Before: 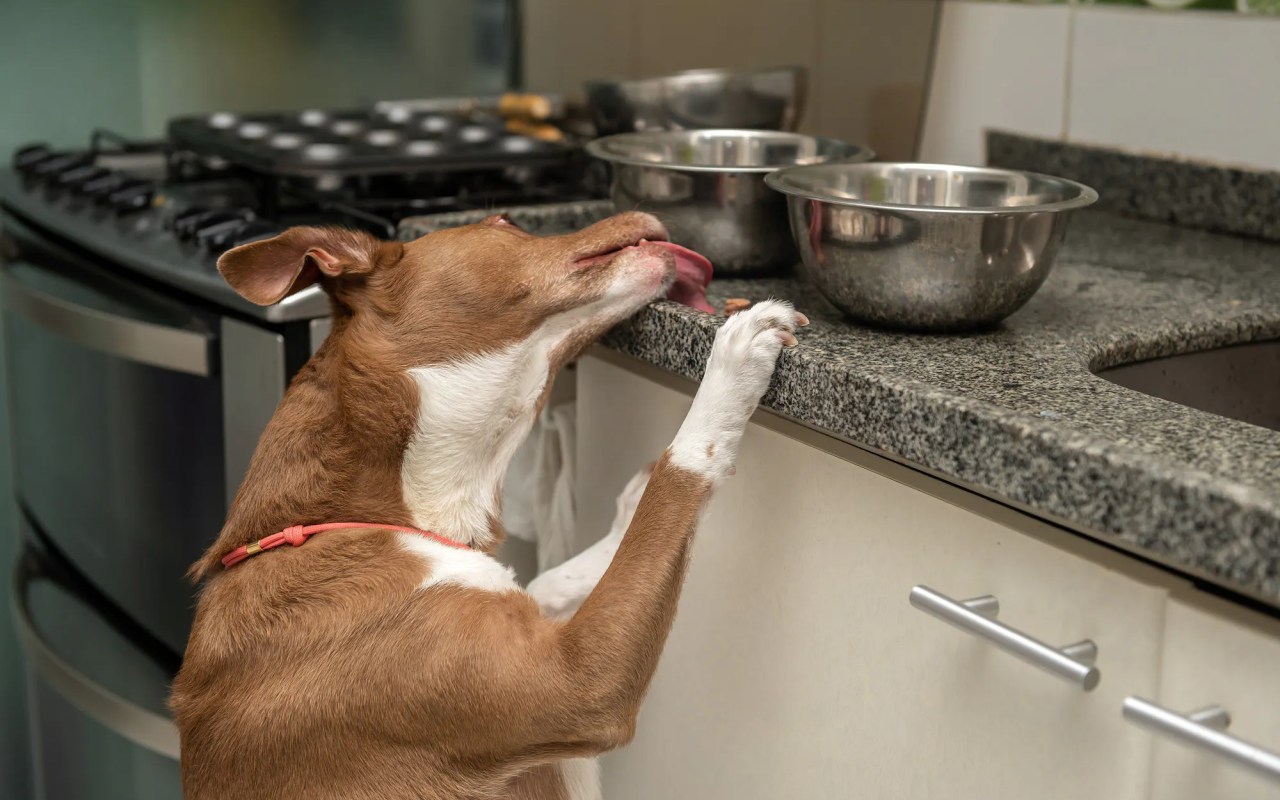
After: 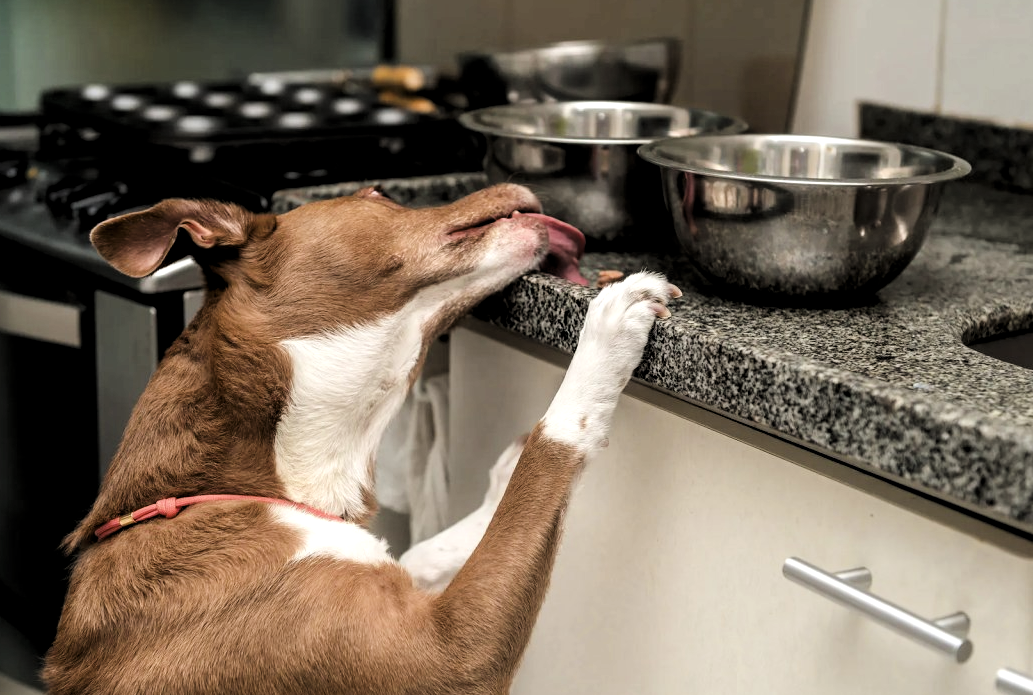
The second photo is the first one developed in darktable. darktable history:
exposure: exposure 0.161 EV, compensate highlight preservation false
crop: left 9.994%, top 3.552%, right 9.295%, bottom 9.454%
levels: levels [0.044, 0.475, 0.791]
filmic rgb: black relative exposure -6.16 EV, white relative exposure 6.95 EV, hardness 2.26
